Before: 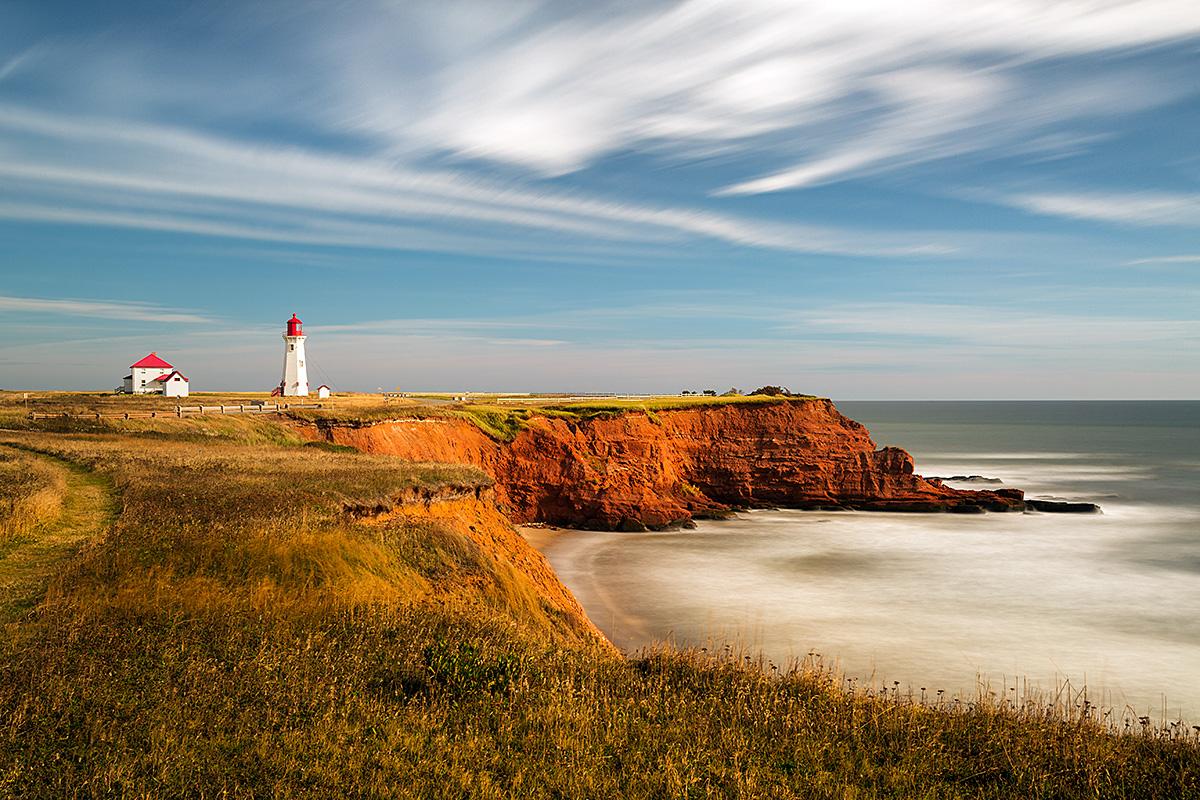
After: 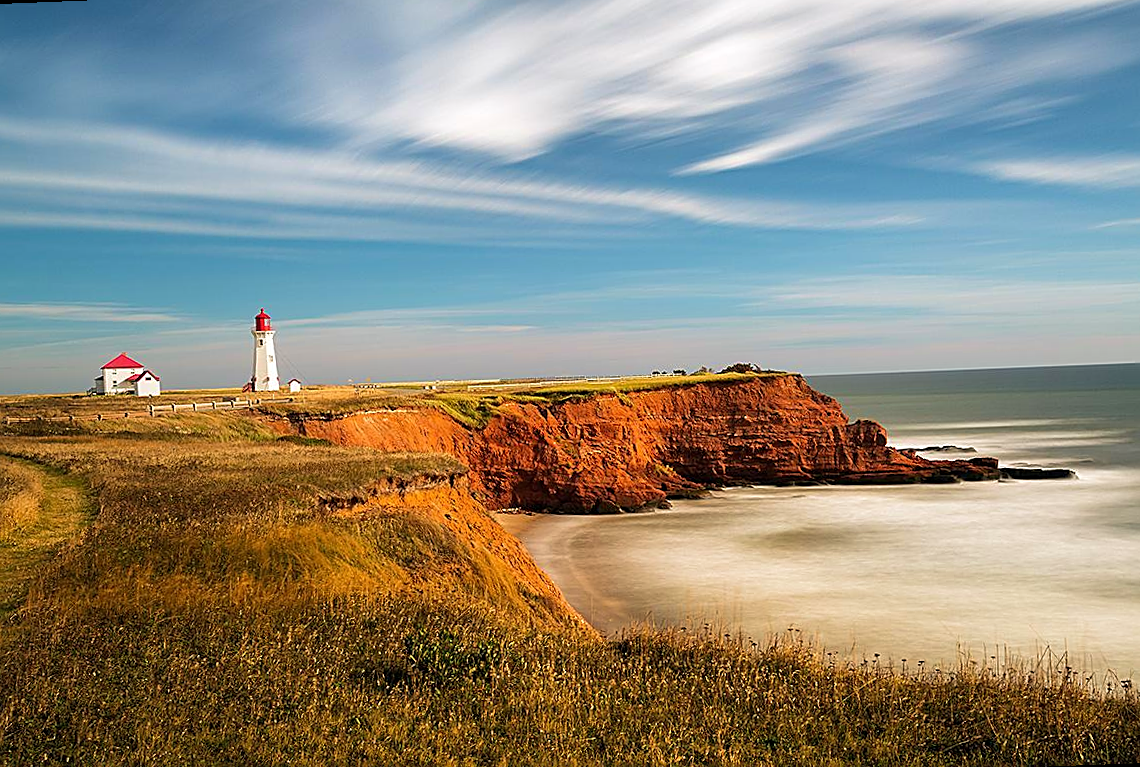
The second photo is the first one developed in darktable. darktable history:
sharpen: on, module defaults
rotate and perspective: rotation -2.12°, lens shift (vertical) 0.009, lens shift (horizontal) -0.008, automatic cropping original format, crop left 0.036, crop right 0.964, crop top 0.05, crop bottom 0.959
velvia: on, module defaults
